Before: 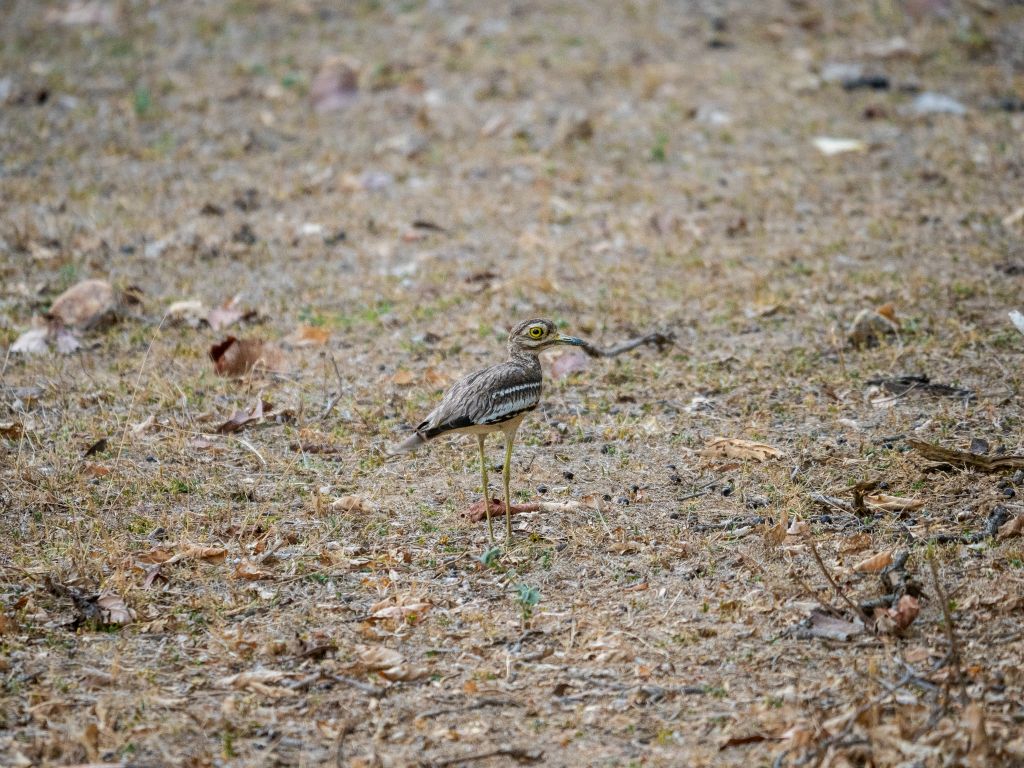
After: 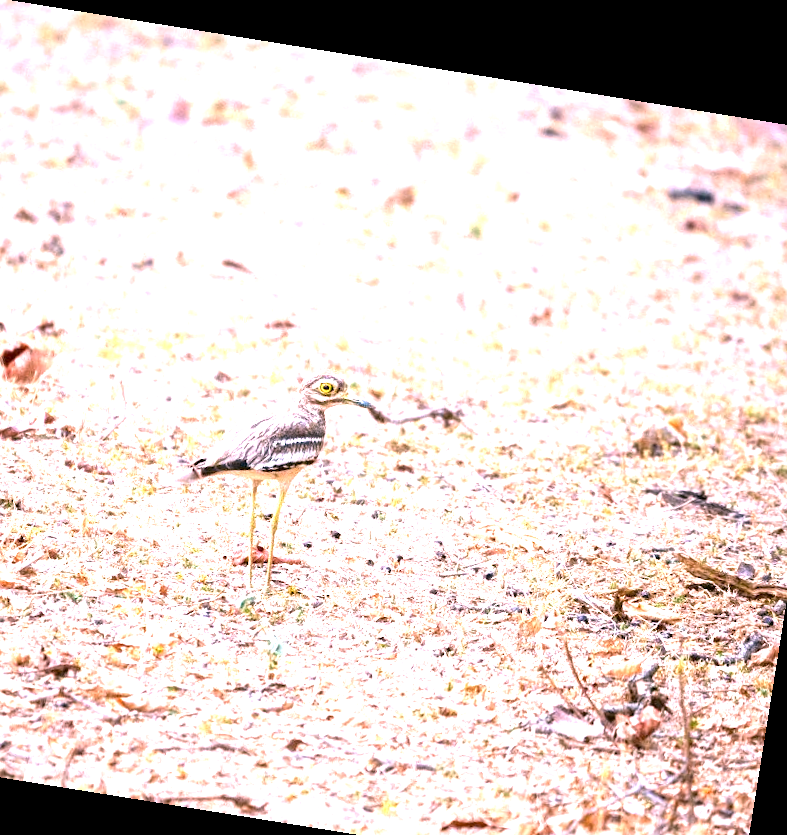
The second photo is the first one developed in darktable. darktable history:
white balance: red 1.188, blue 1.11
crop and rotate: left 24.034%, top 2.838%, right 6.406%, bottom 6.299%
exposure: exposure 2 EV, compensate highlight preservation false
rotate and perspective: rotation 9.12°, automatic cropping off
